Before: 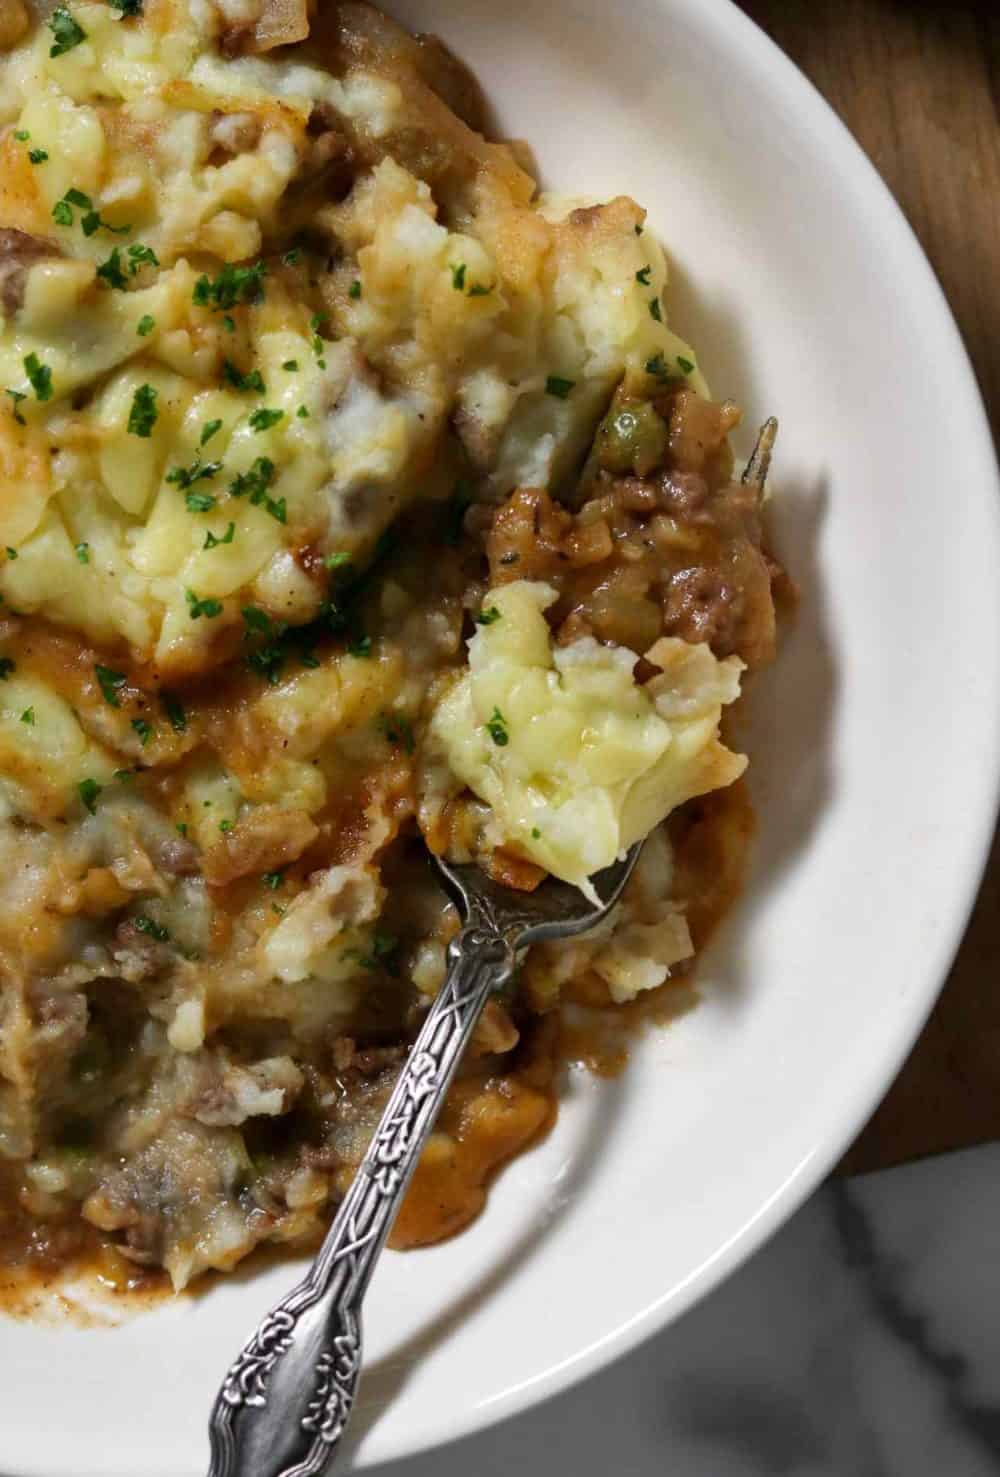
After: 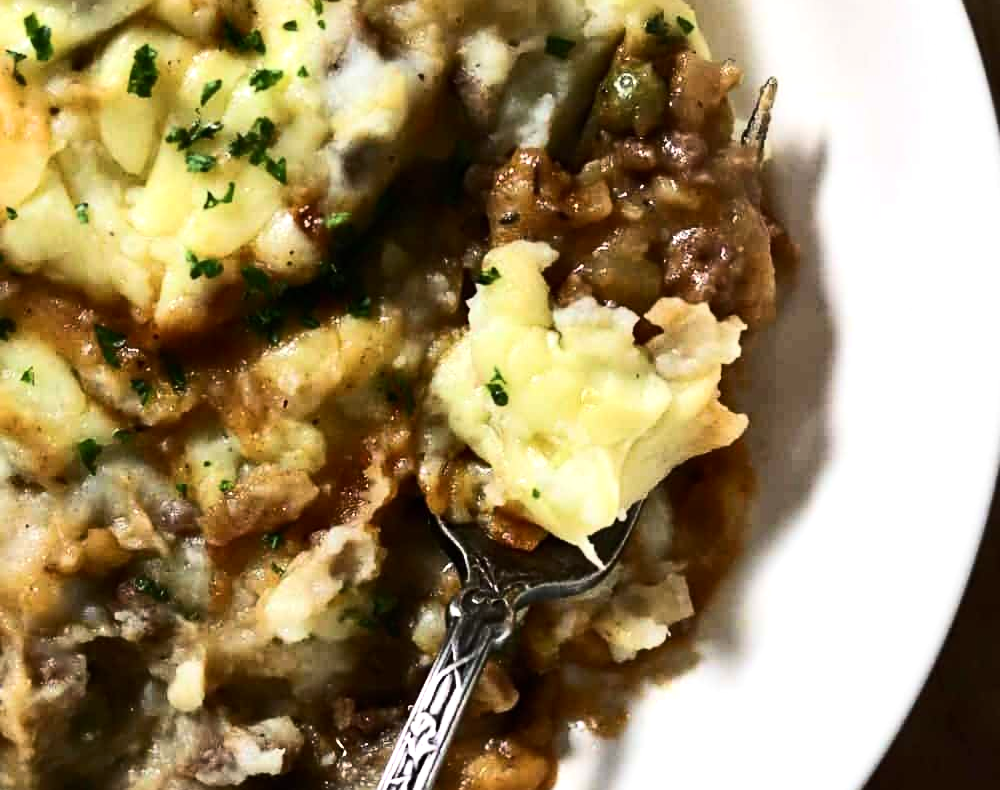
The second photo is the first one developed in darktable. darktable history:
tone equalizer: -8 EV -0.75 EV, -7 EV -0.7 EV, -6 EV -0.6 EV, -5 EV -0.4 EV, -3 EV 0.4 EV, -2 EV 0.6 EV, -1 EV 0.7 EV, +0 EV 0.75 EV, edges refinement/feathering 500, mask exposure compensation -1.57 EV, preserve details no
contrast brightness saturation: contrast 0.24, brightness 0.09
crop and rotate: top 23.043%, bottom 23.437%
sharpen: amount 0.2
